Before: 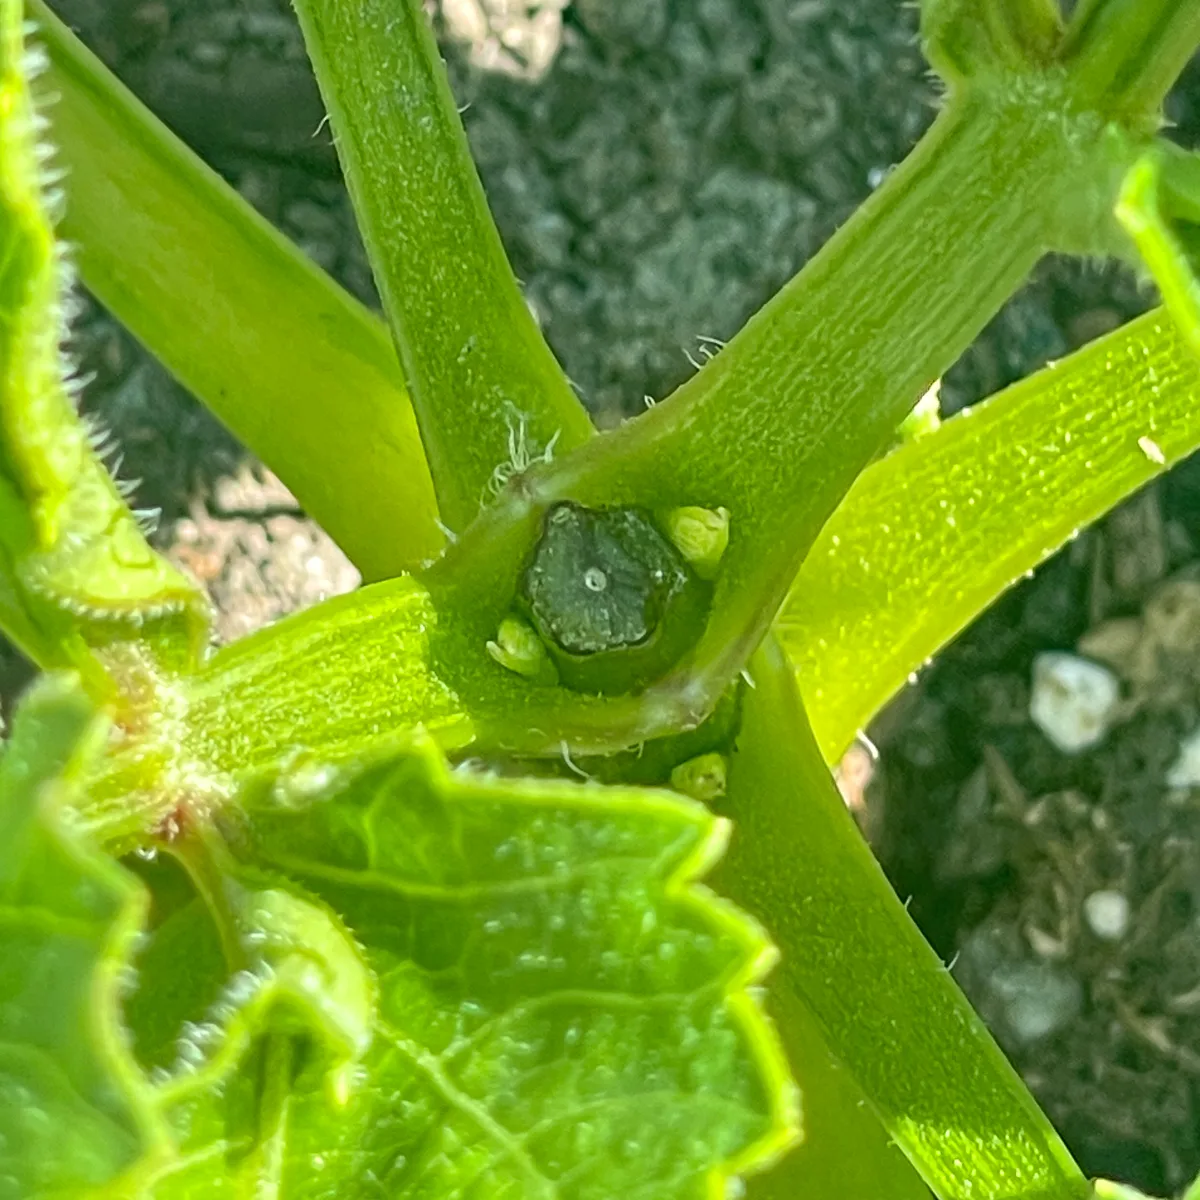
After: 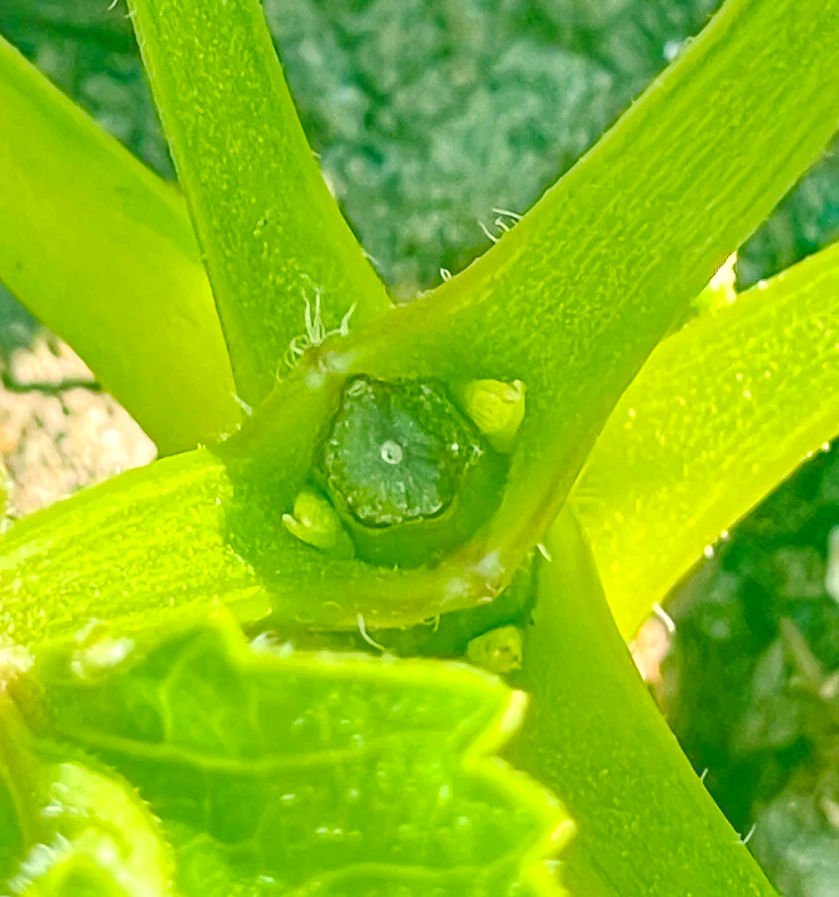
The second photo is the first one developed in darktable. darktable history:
color balance rgb: shadows lift › chroma 3%, shadows lift › hue 280.8°, power › hue 330°, highlights gain › chroma 3%, highlights gain › hue 75.6°, global offset › luminance 1.5%, perceptual saturation grading › global saturation 20%, perceptual saturation grading › highlights -25%, perceptual saturation grading › shadows 50%, global vibrance 30%
crop and rotate: left 17.046%, top 10.659%, right 12.989%, bottom 14.553%
levels: levels [0.072, 0.414, 0.976]
